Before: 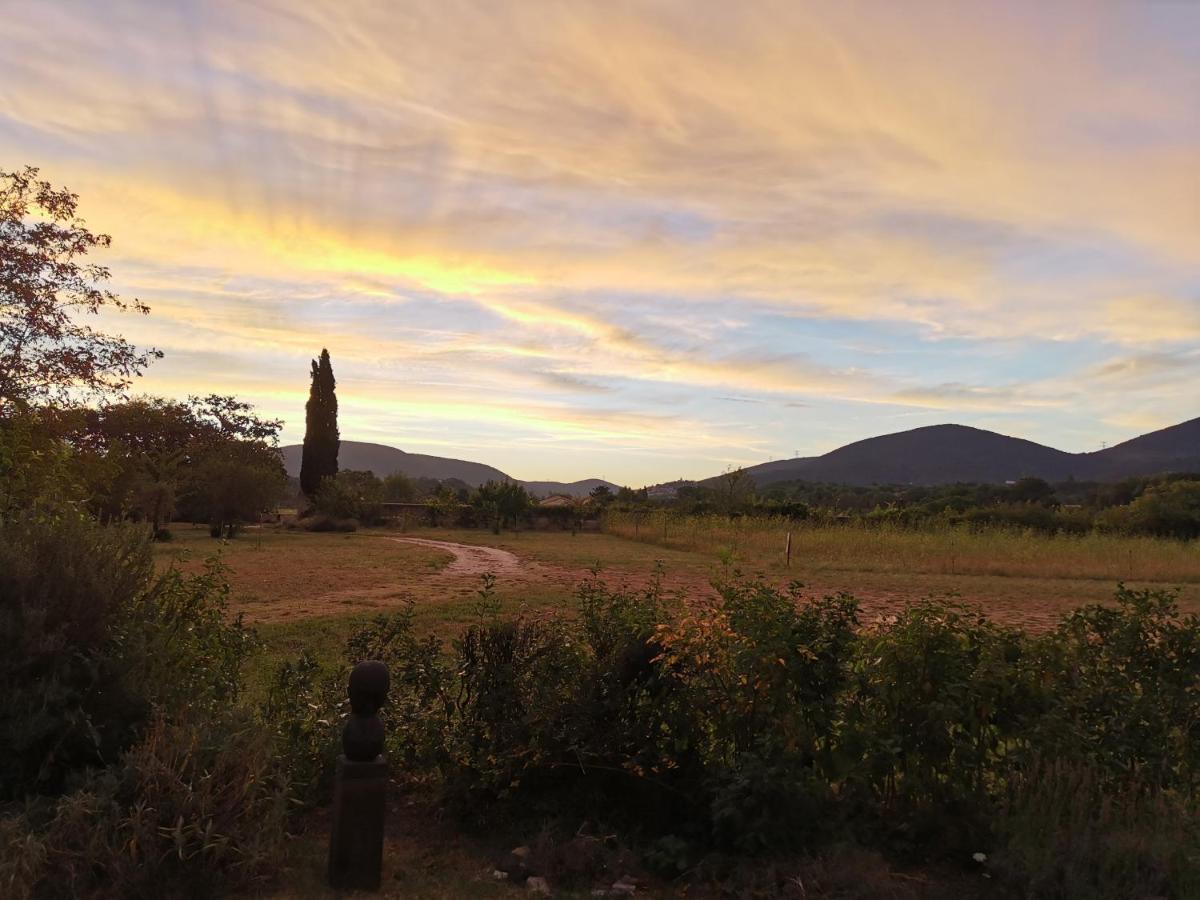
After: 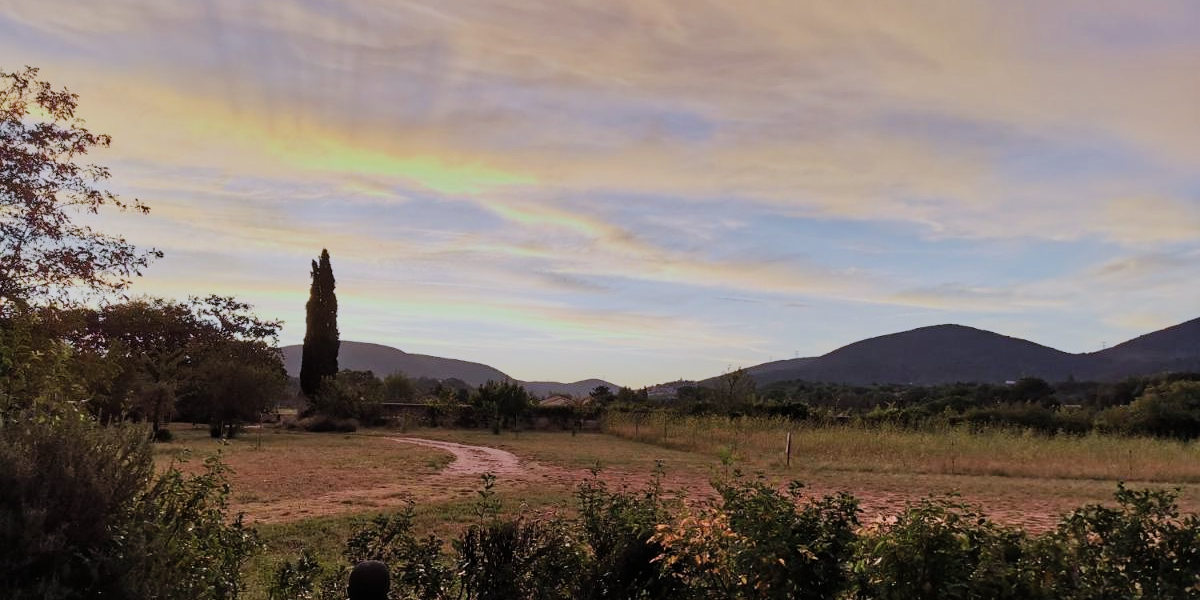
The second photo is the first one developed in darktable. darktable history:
color calibration: illuminant as shot in camera, x 0.366, y 0.378, temperature 4425.7 K, saturation algorithm version 1 (2020)
crop: top 11.166%, bottom 22.168%
shadows and highlights: white point adjustment 1, soften with gaussian
filmic rgb: black relative exposure -8.54 EV, white relative exposure 5.52 EV, hardness 3.39, contrast 1.016
